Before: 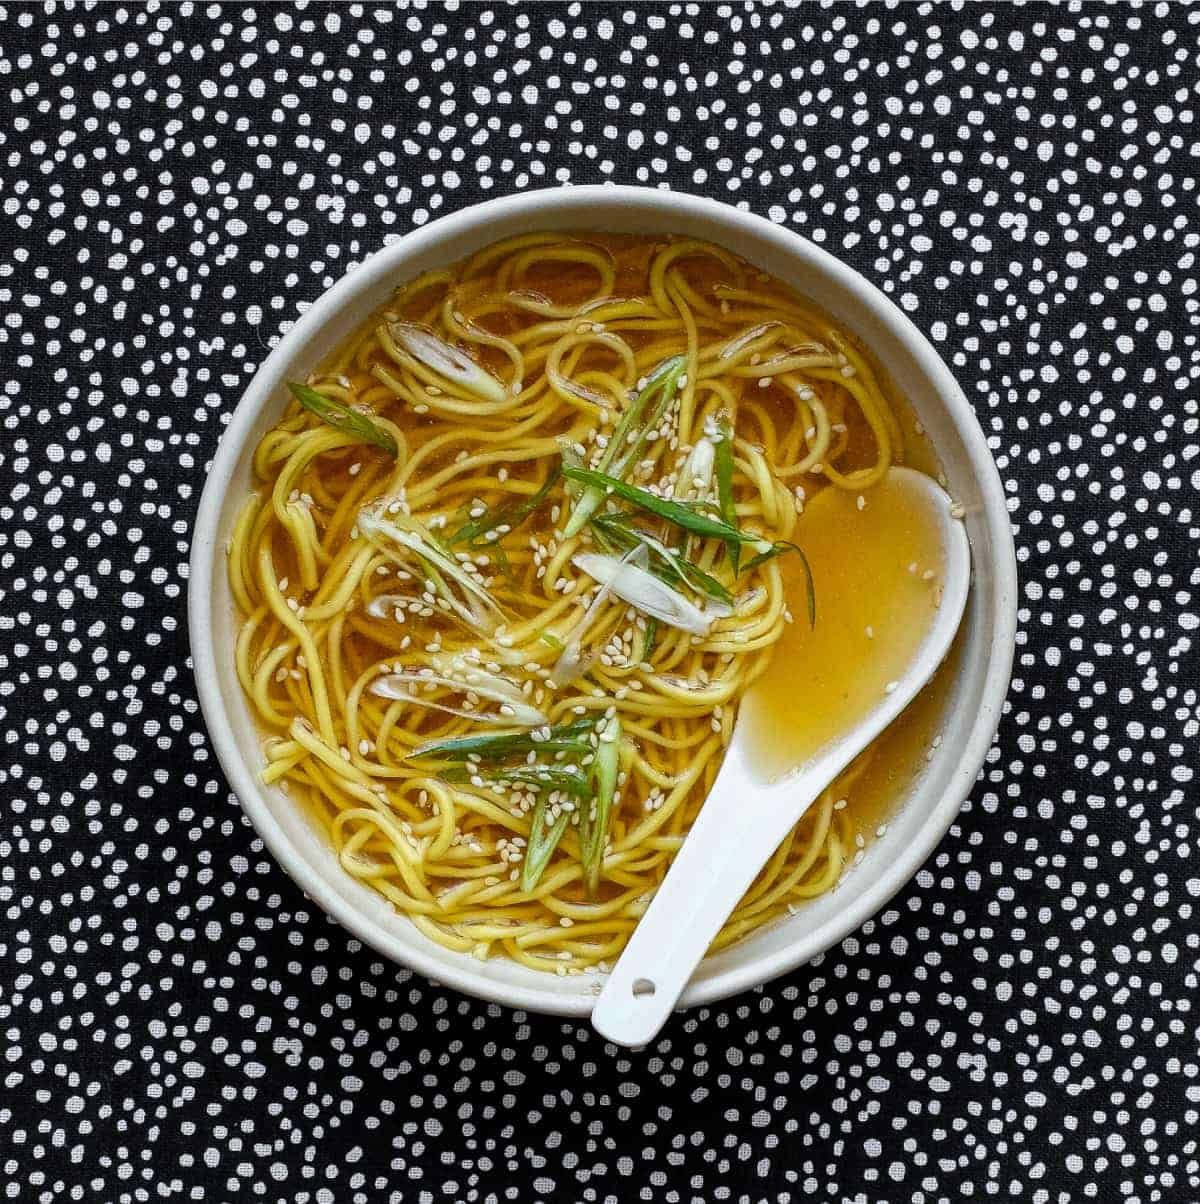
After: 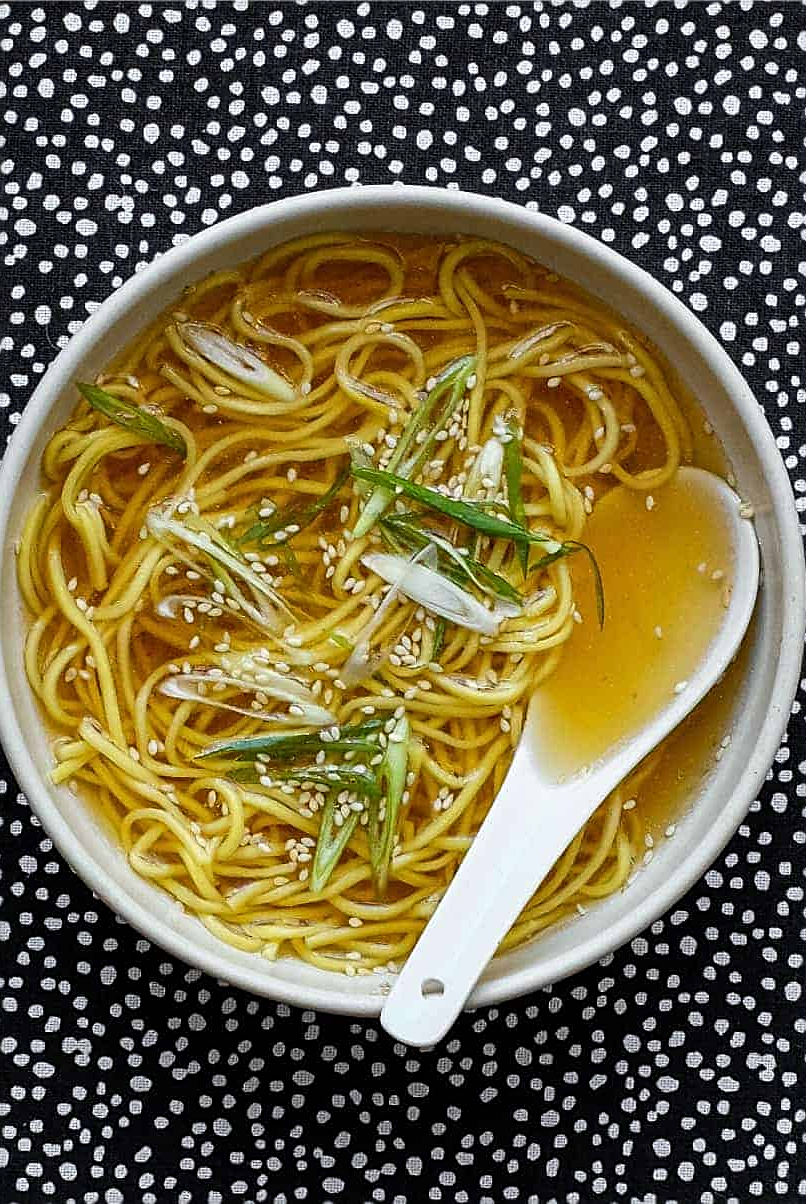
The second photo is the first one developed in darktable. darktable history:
crop and rotate: left 17.604%, right 15.212%
sharpen: on, module defaults
